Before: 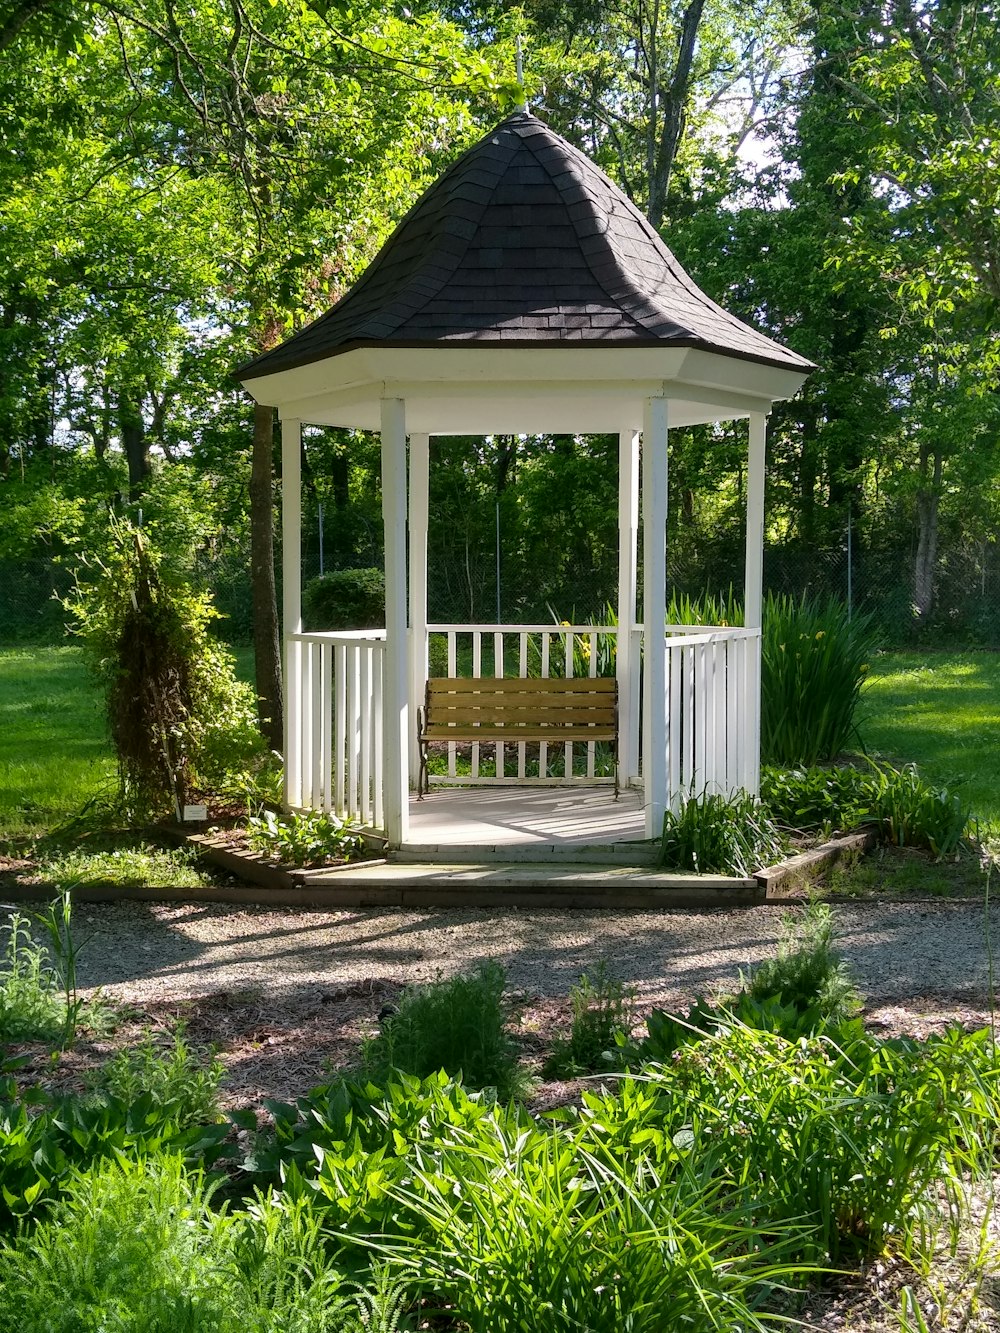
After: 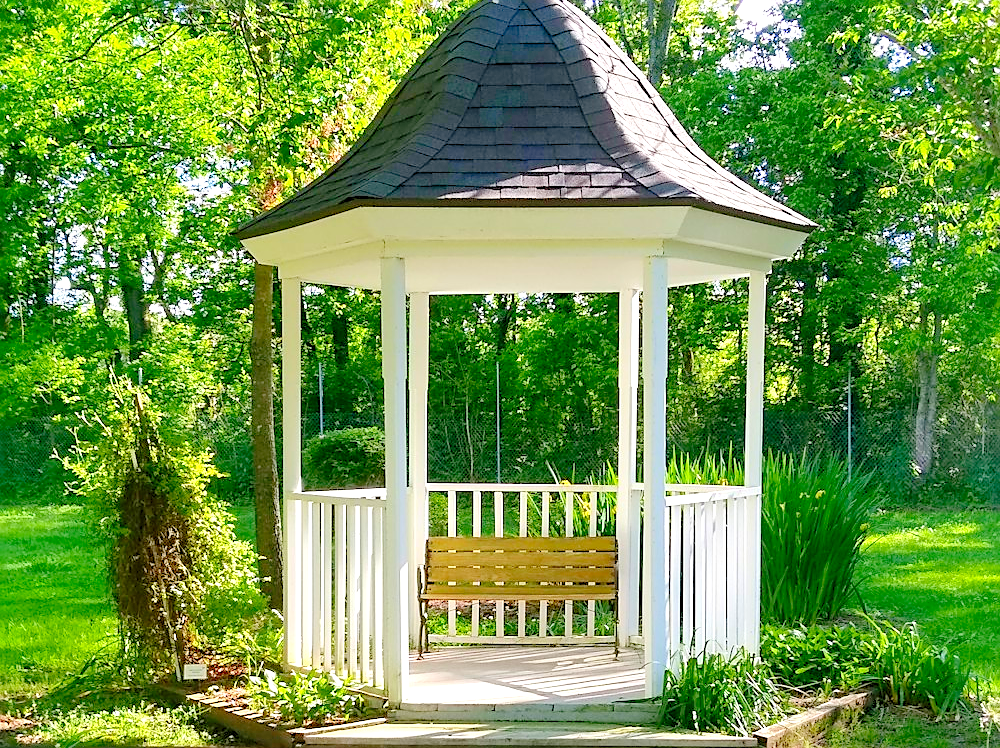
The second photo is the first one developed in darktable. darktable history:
crop and rotate: top 10.605%, bottom 33.274%
color contrast: green-magenta contrast 1.1, blue-yellow contrast 1.1, unbound 0
sharpen: on, module defaults
levels: levels [0.008, 0.318, 0.836]
